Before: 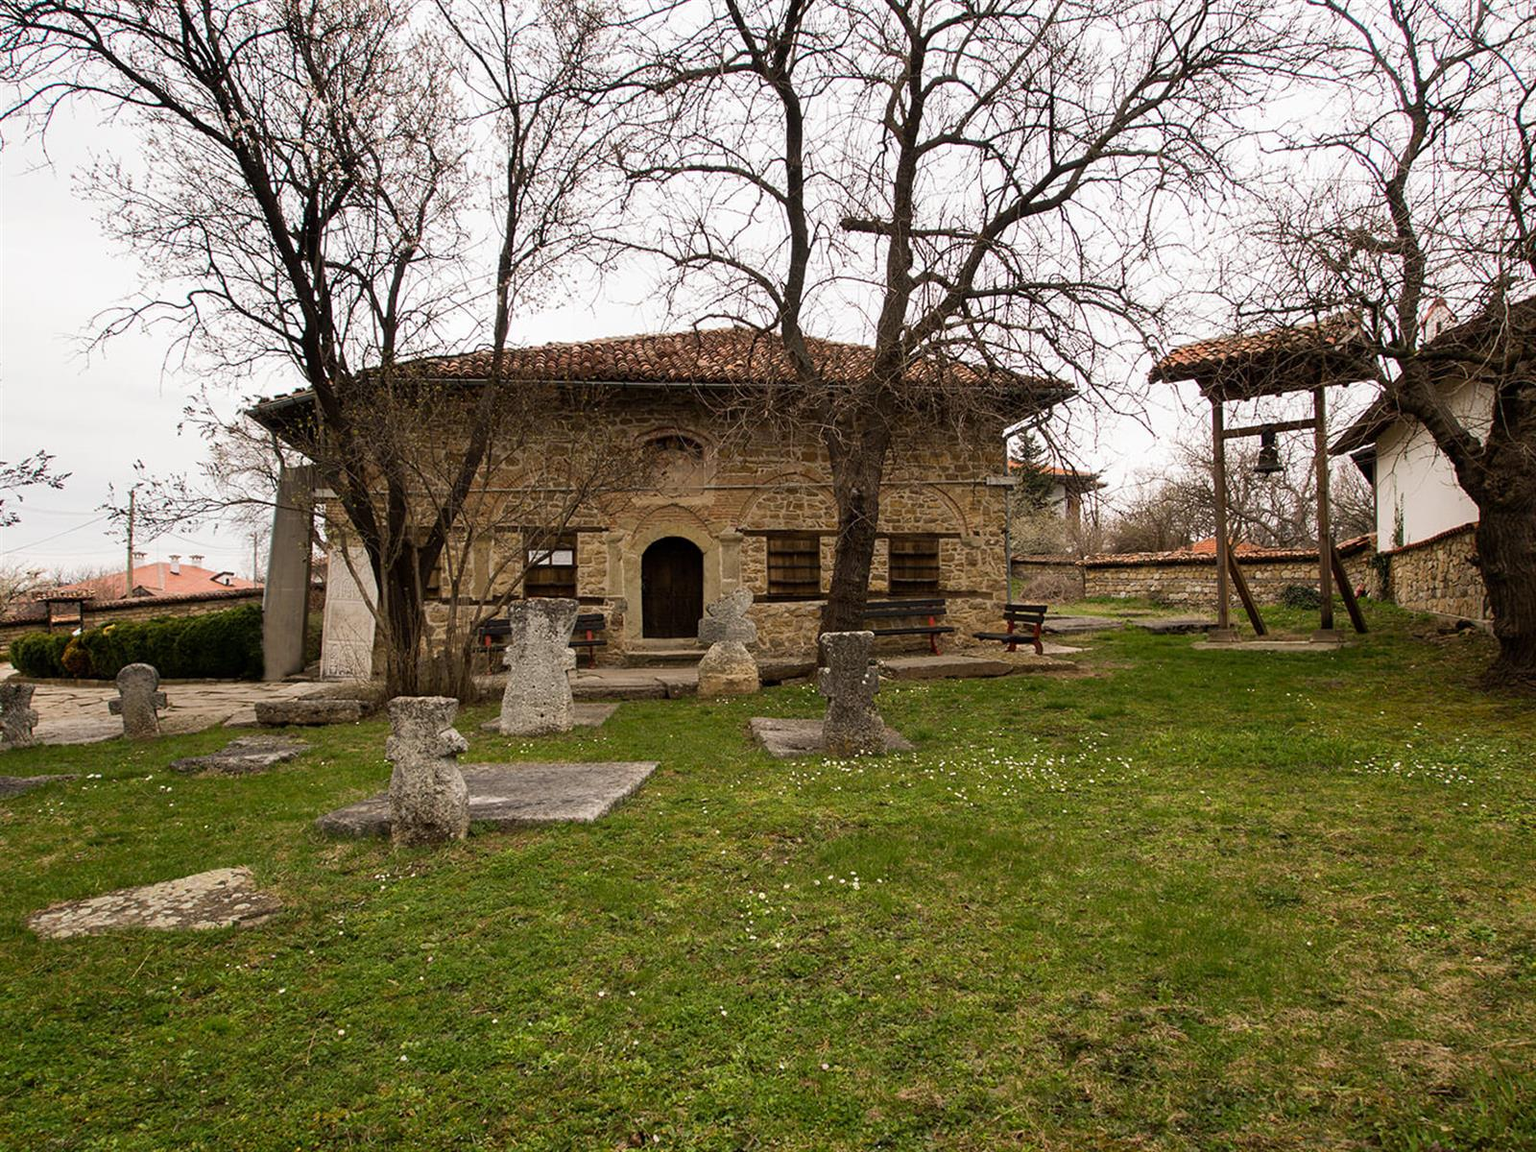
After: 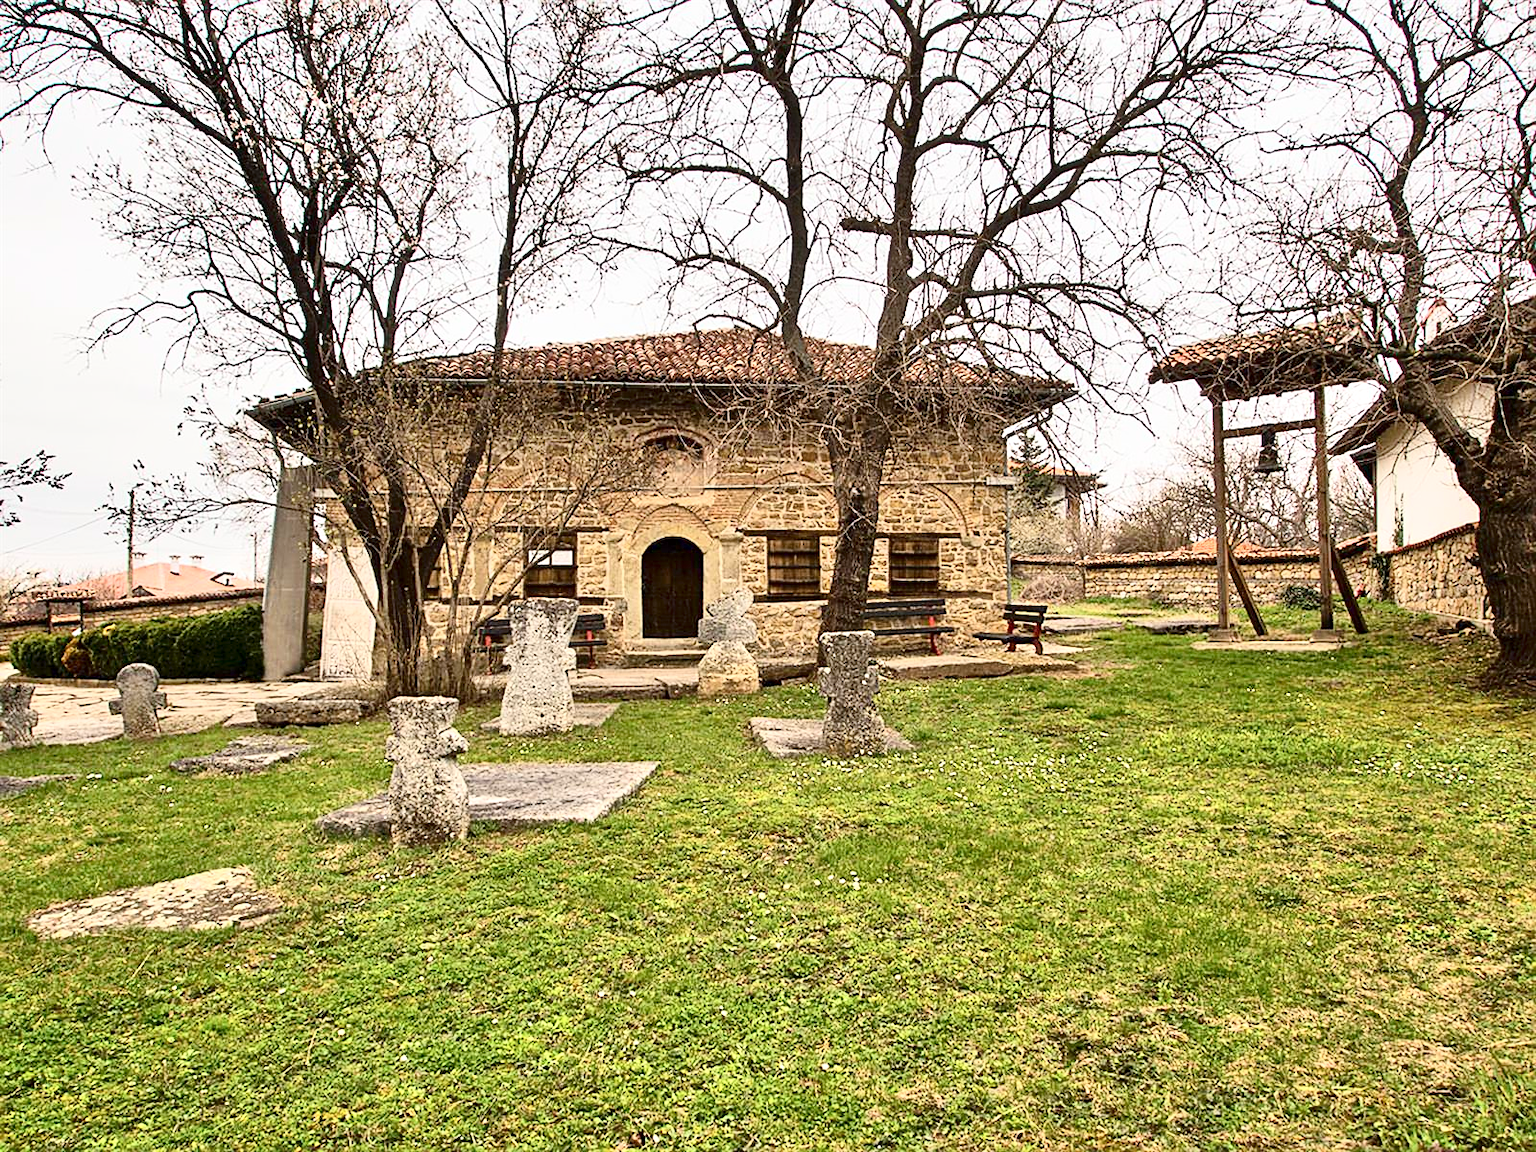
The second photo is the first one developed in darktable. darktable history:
shadows and highlights: soften with gaussian
sharpen: on, module defaults
contrast brightness saturation: contrast 0.391, brightness 0.1
tone equalizer: -8 EV 1.98 EV, -7 EV 1.96 EV, -6 EV 1.99 EV, -5 EV 1.97 EV, -4 EV 1.97 EV, -3 EV 1.47 EV, -2 EV 0.991 EV, -1 EV 0.523 EV
